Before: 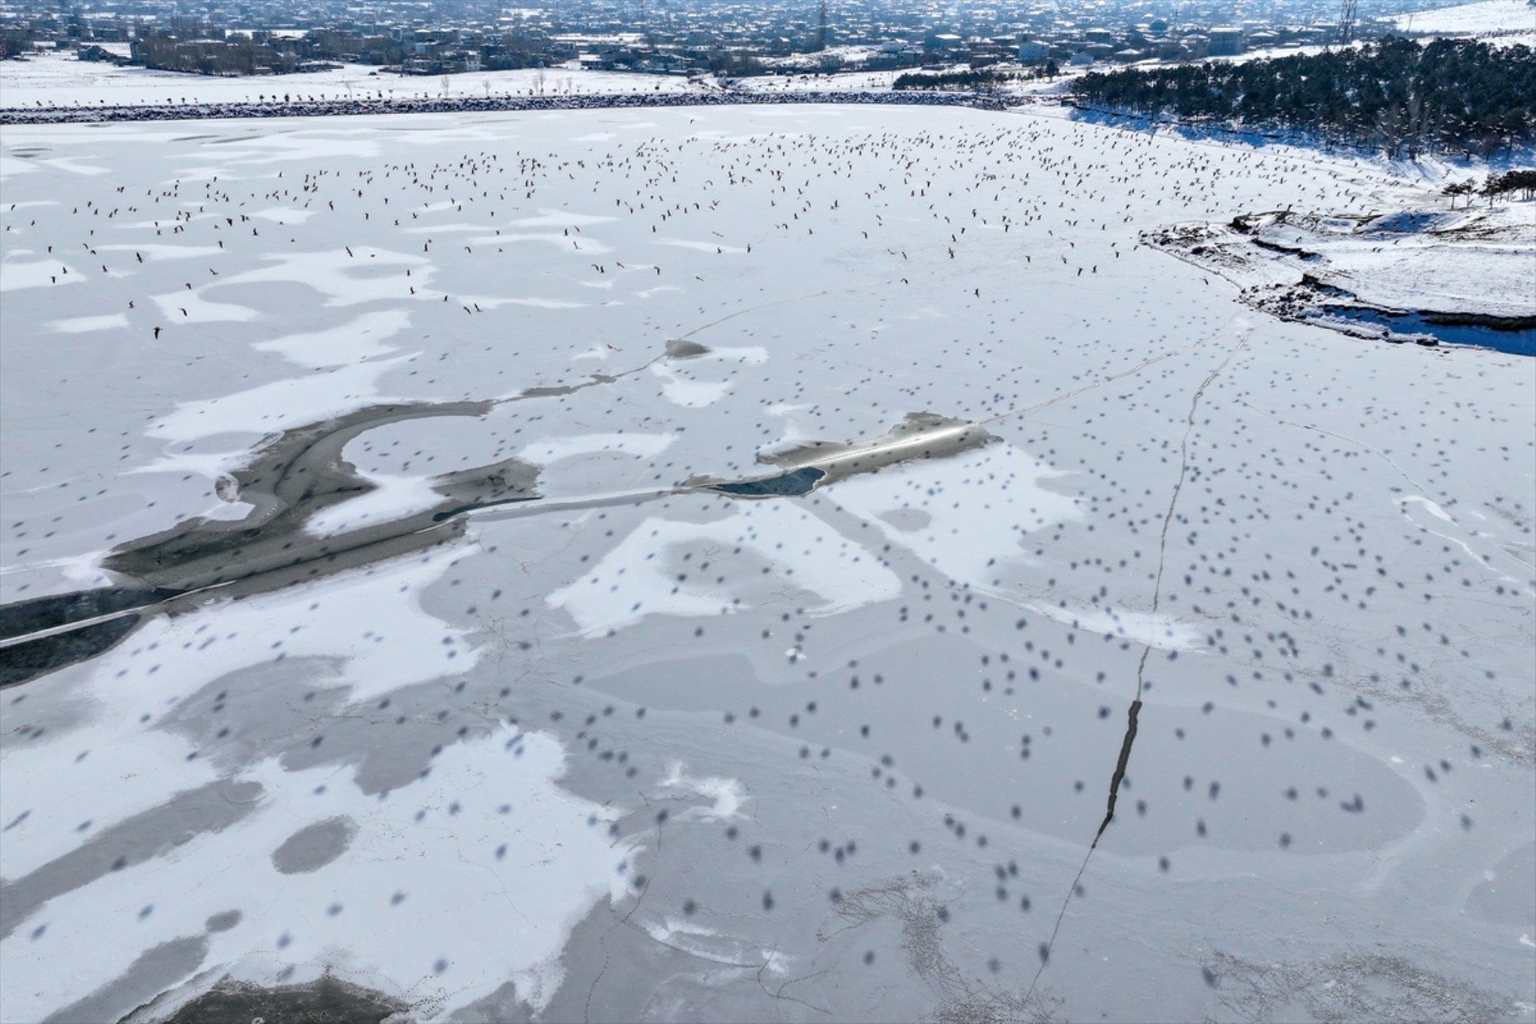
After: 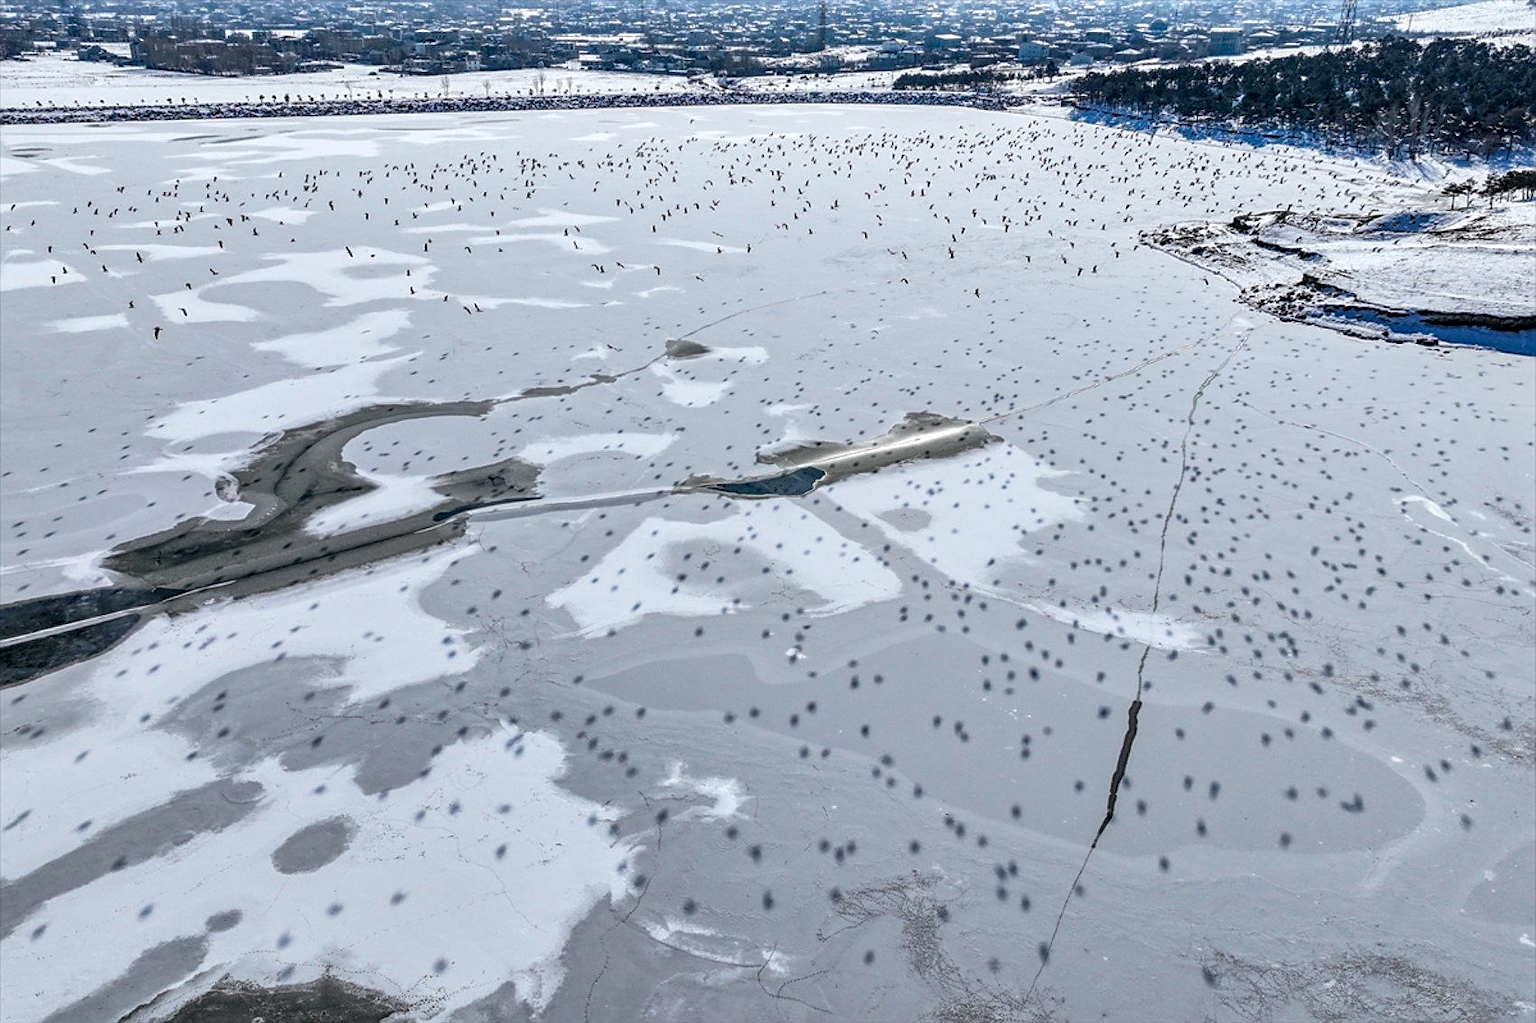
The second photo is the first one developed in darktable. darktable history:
shadows and highlights: shadows 37.65, highlights -26.63, soften with gaussian
sharpen: on, module defaults
local contrast: detail 130%
